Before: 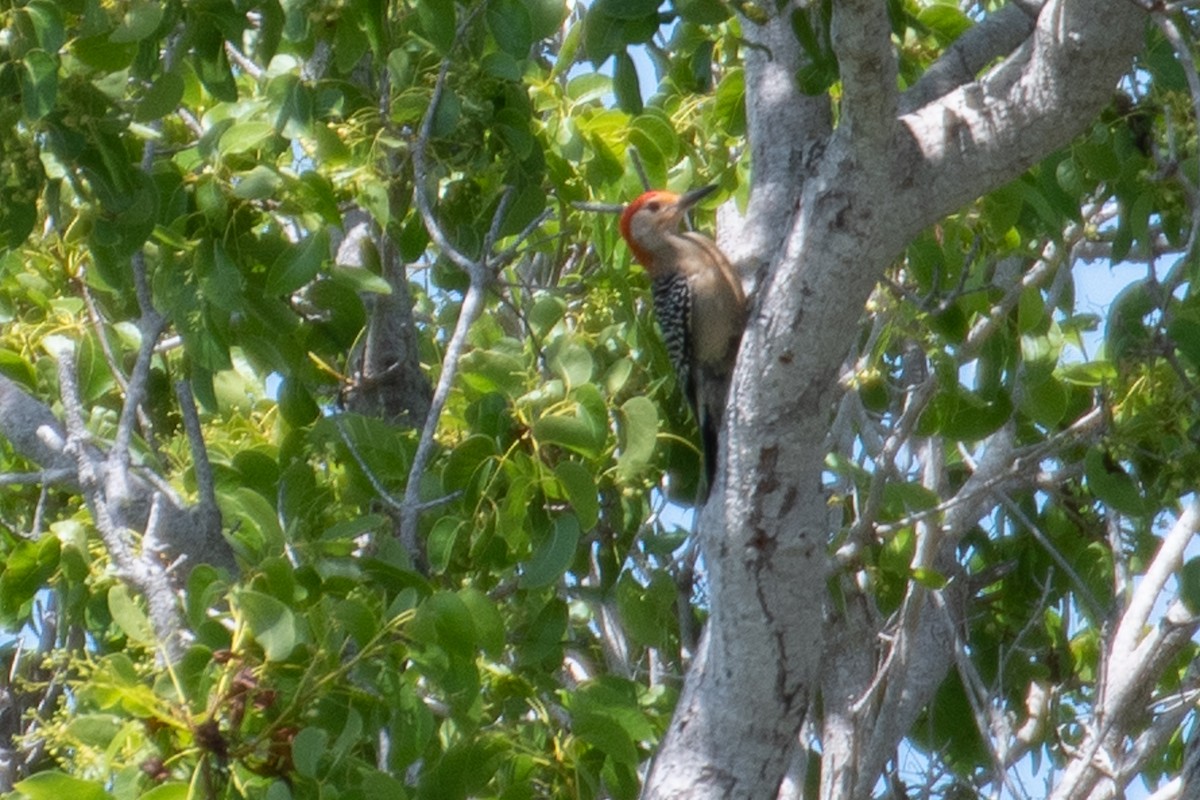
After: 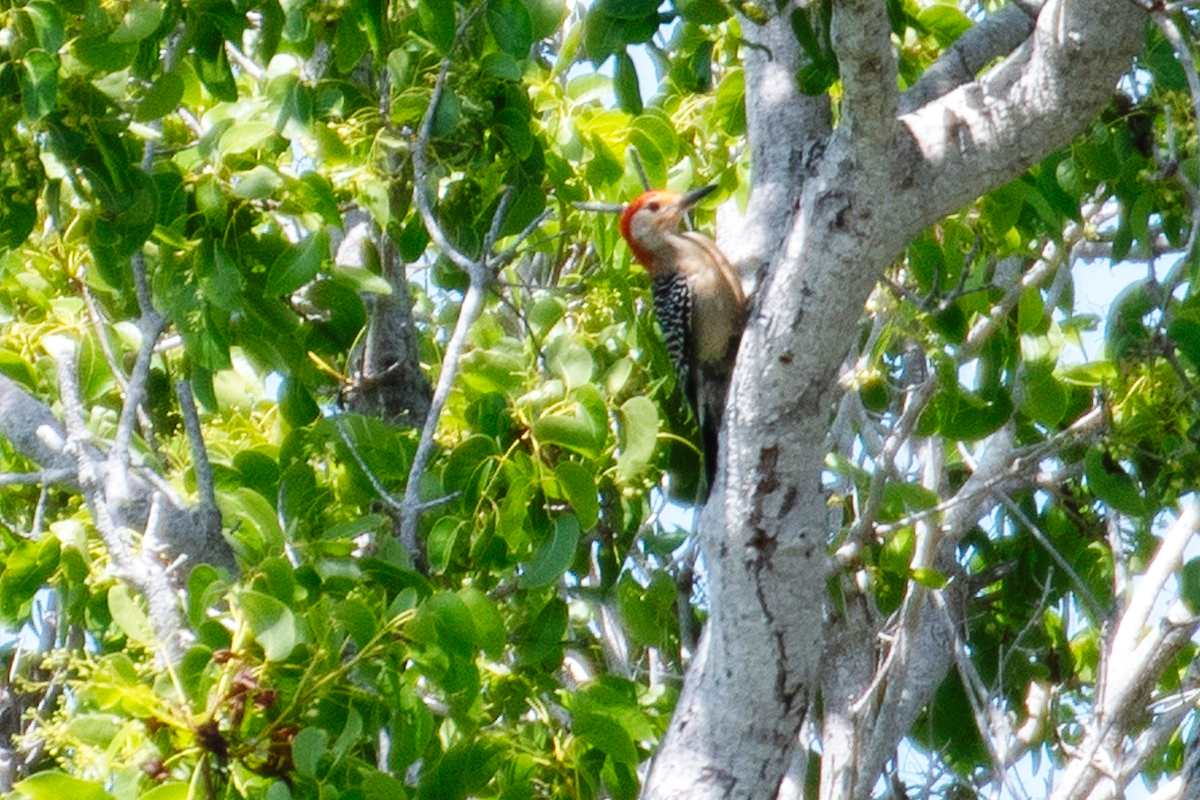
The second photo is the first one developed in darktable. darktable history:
base curve: curves: ch0 [(0, 0) (0.036, 0.025) (0.121, 0.166) (0.206, 0.329) (0.605, 0.79) (1, 1)], preserve colors none
exposure: exposure 0.2 EV, compensate highlight preservation false
